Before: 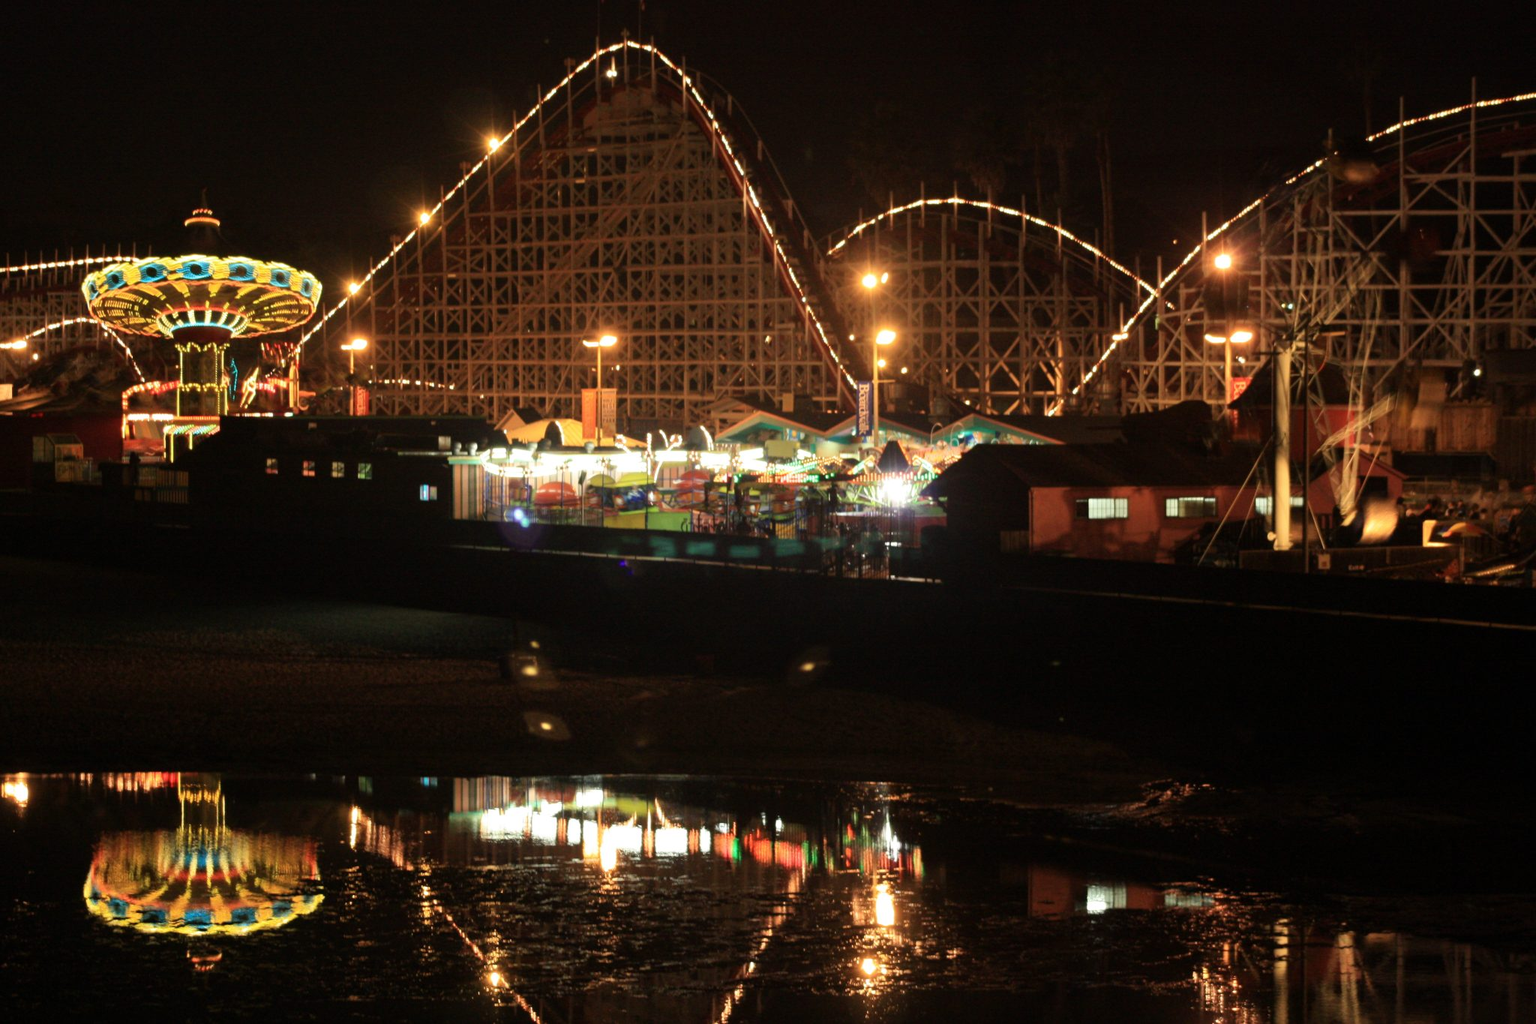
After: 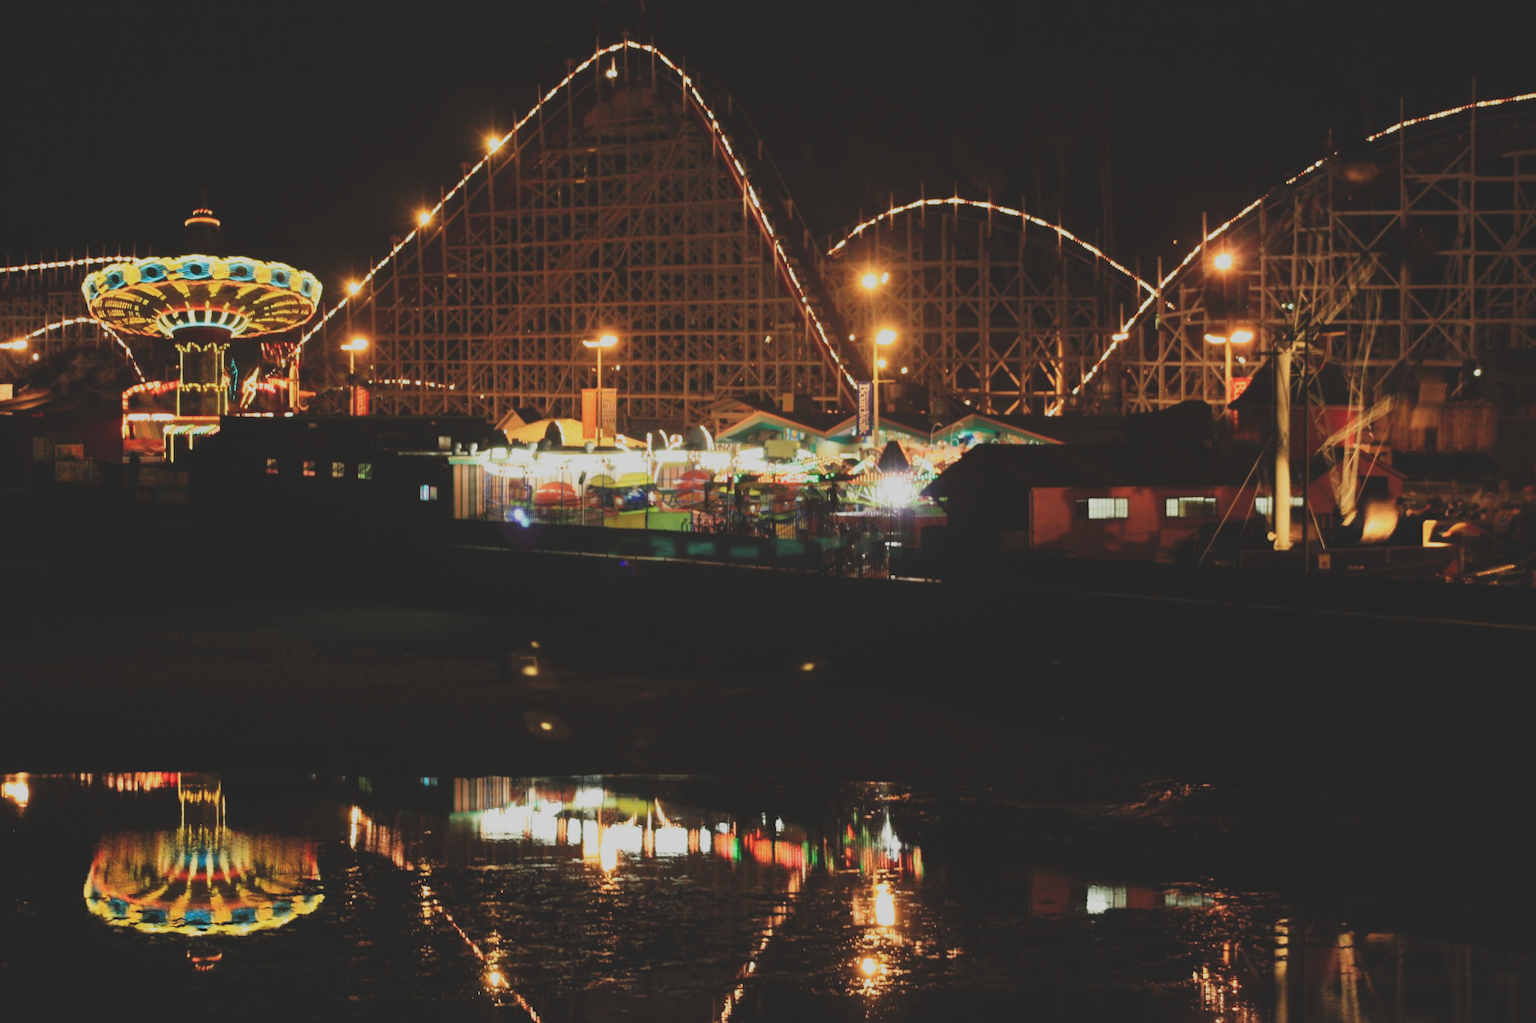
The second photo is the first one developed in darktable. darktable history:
base curve: preserve colors none
tone curve: curves: ch0 [(0, 0.148) (0.191, 0.225) (0.712, 0.695) (0.864, 0.797) (1, 0.839)], preserve colors none
